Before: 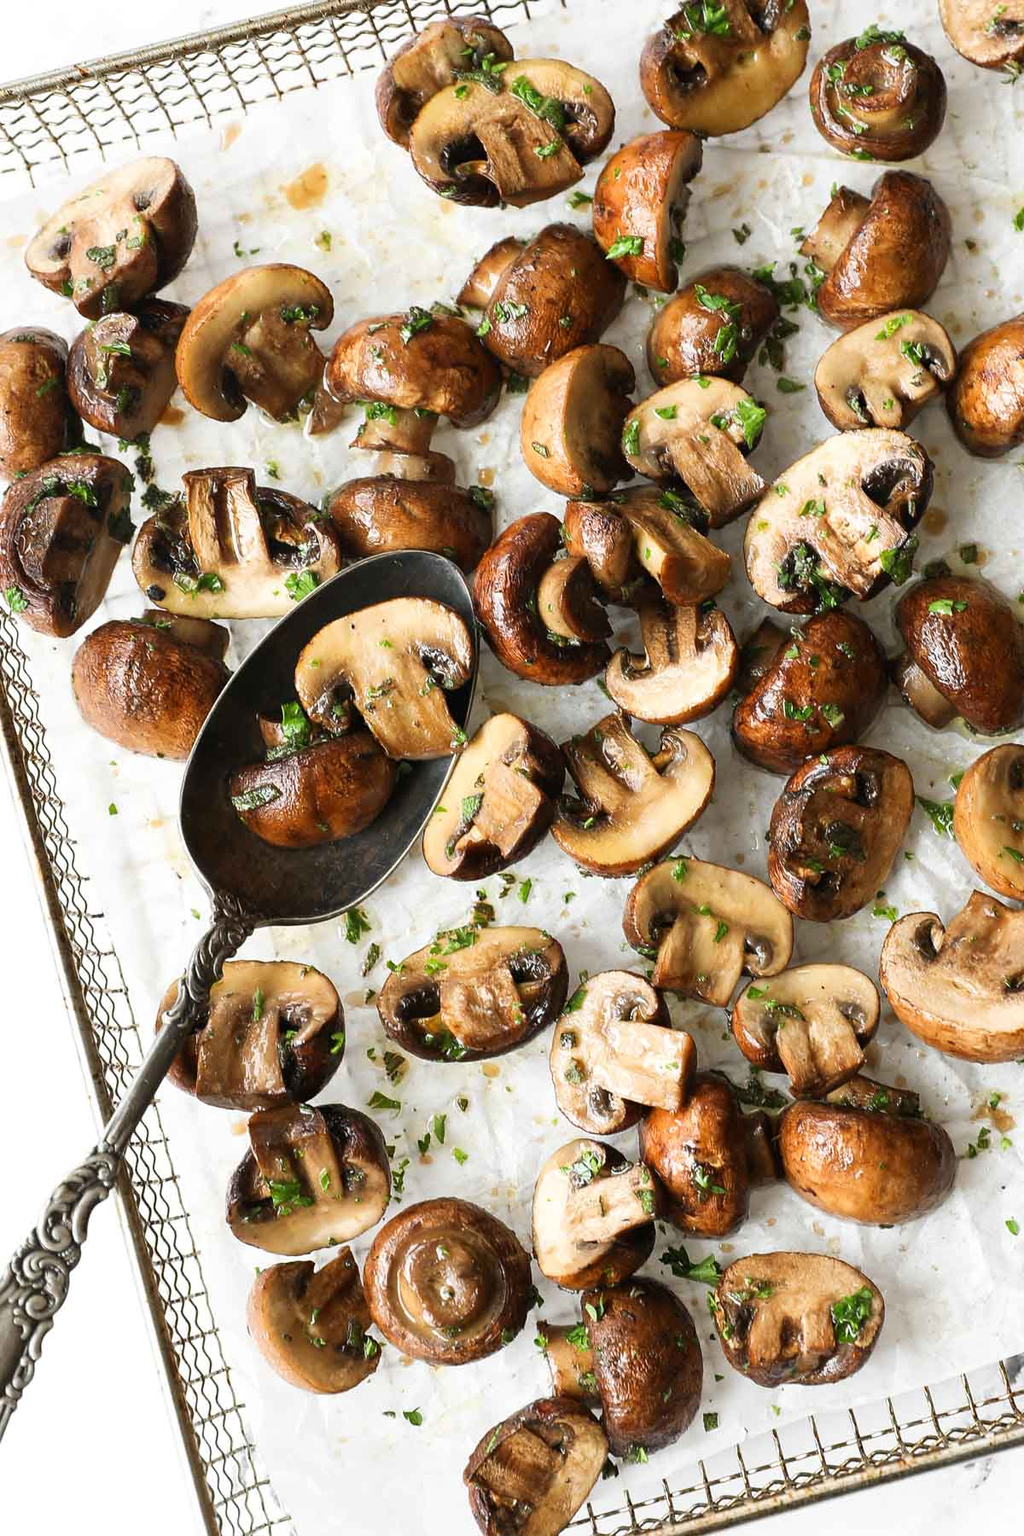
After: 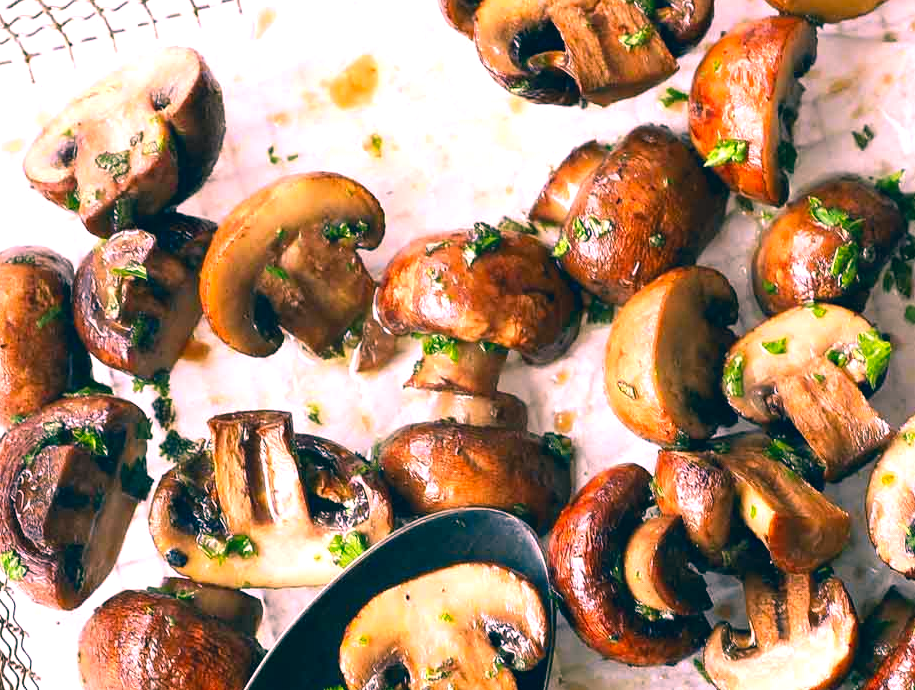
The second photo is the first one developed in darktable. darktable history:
contrast brightness saturation: saturation -0.097
crop: left 0.52%, top 7.632%, right 23.202%, bottom 53.988%
exposure: black level correction 0.001, exposure 0.5 EV, compensate exposure bias true, compensate highlight preservation false
color correction: highlights a* 17.06, highlights b* 0.198, shadows a* -15.3, shadows b* -14.08, saturation 1.49
